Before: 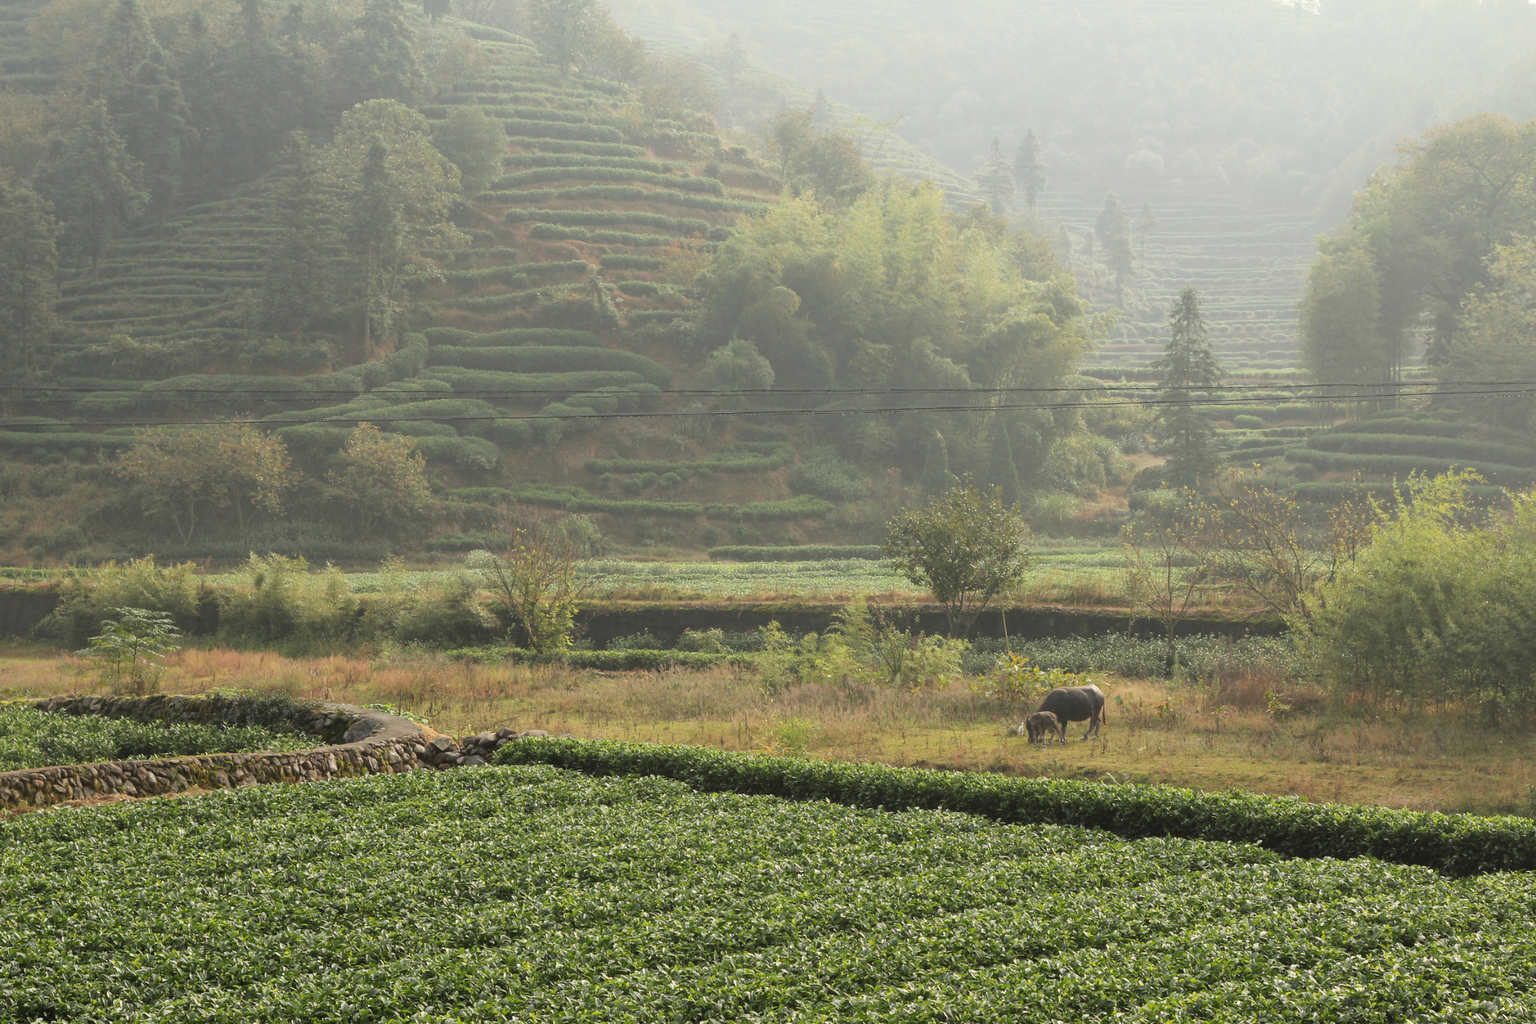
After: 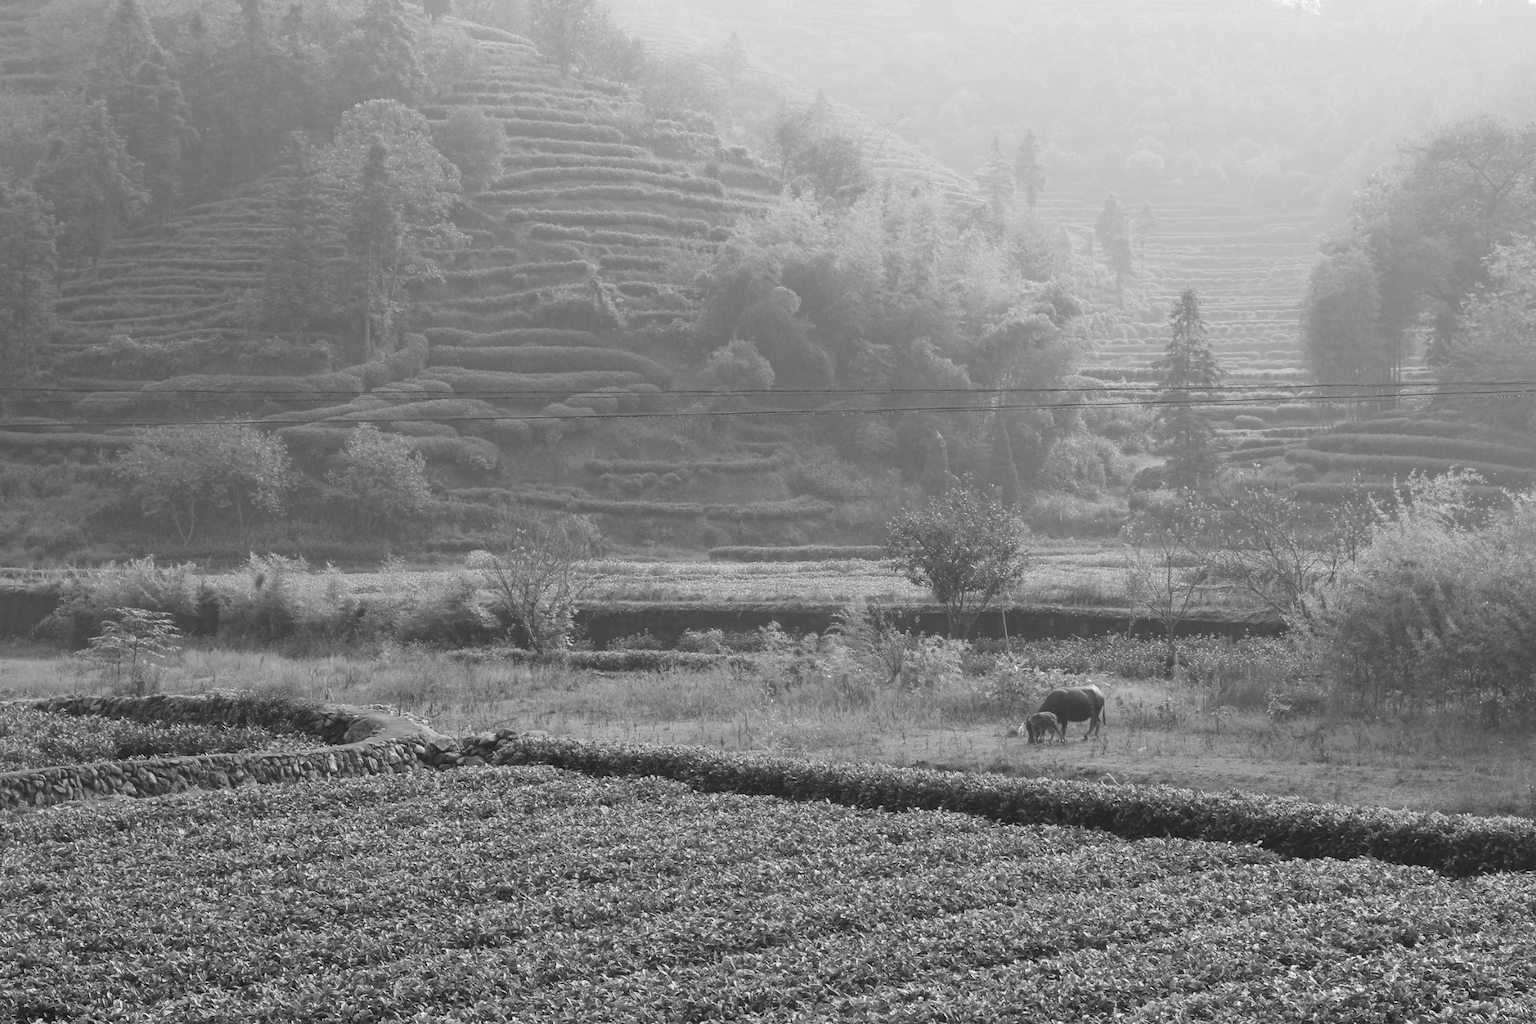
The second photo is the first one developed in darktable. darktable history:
color balance rgb: shadows lift › chroma 2%, shadows lift › hue 247.2°, power › chroma 0.3%, power › hue 25.2°, highlights gain › chroma 3%, highlights gain › hue 60°, global offset › luminance 0.75%, perceptual saturation grading › global saturation 20%, perceptual saturation grading › highlights -20%, perceptual saturation grading › shadows 30%, global vibrance 20%
monochrome: on, module defaults
